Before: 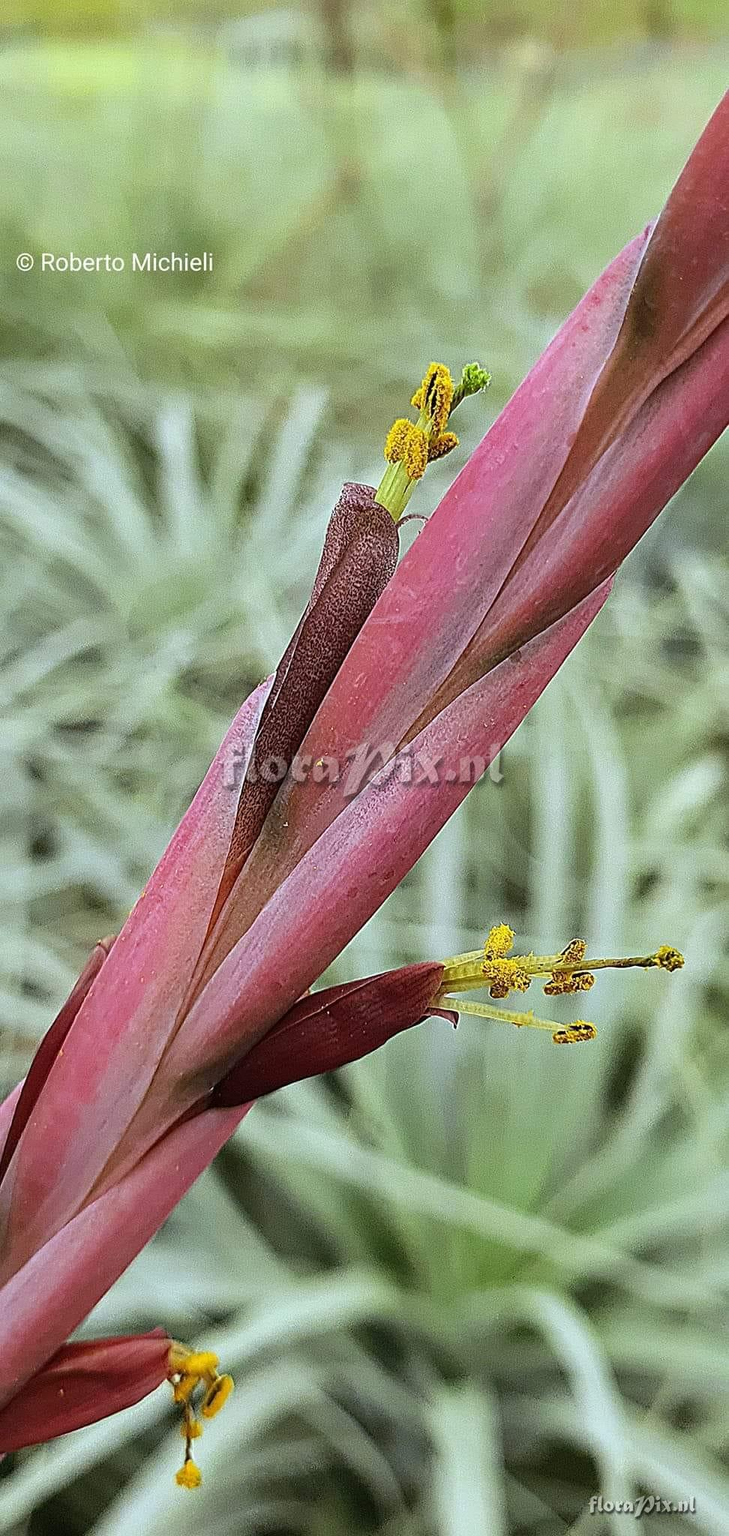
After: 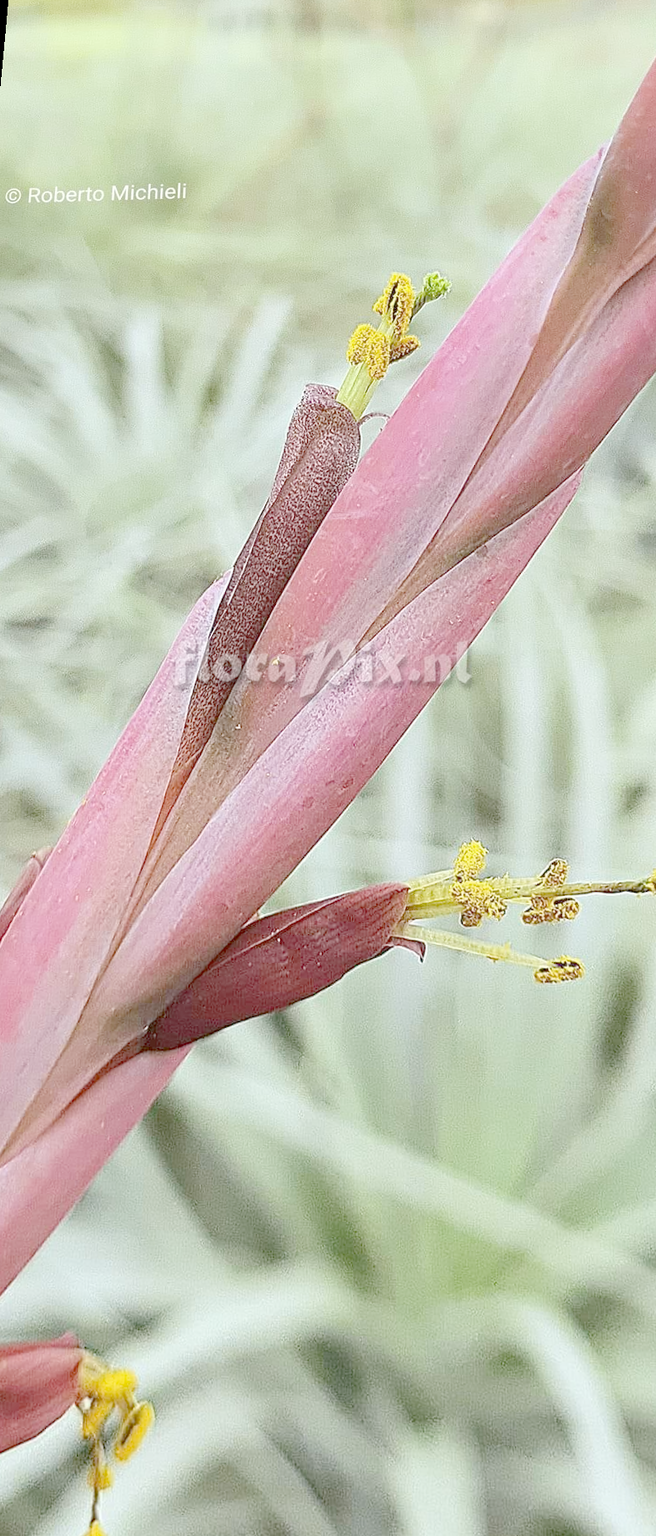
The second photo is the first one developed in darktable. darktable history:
rotate and perspective: rotation 0.72°, lens shift (vertical) -0.352, lens shift (horizontal) -0.051, crop left 0.152, crop right 0.859, crop top 0.019, crop bottom 0.964
crop: top 0.448%, right 0.264%, bottom 5.045%
